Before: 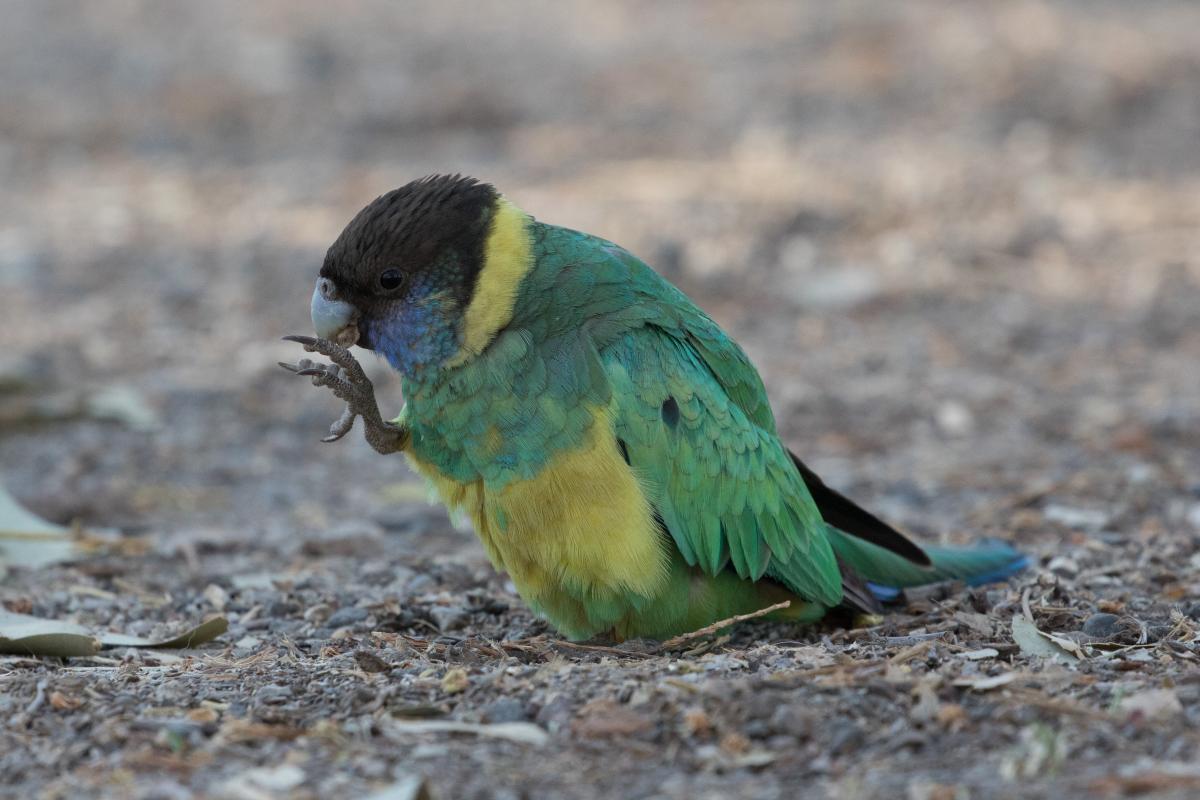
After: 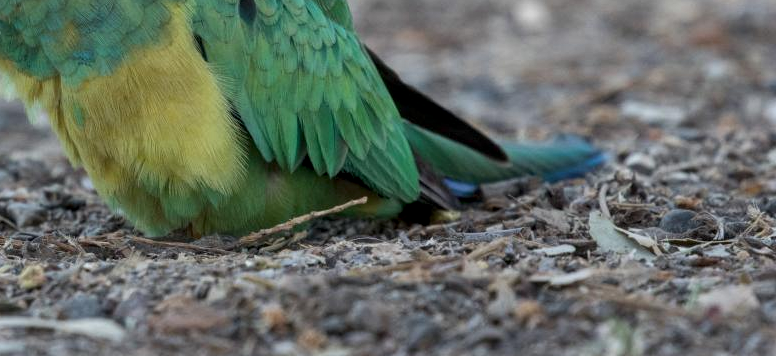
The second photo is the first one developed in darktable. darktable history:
crop and rotate: left 35.3%, top 50.501%, bottom 4.978%
local contrast: on, module defaults
